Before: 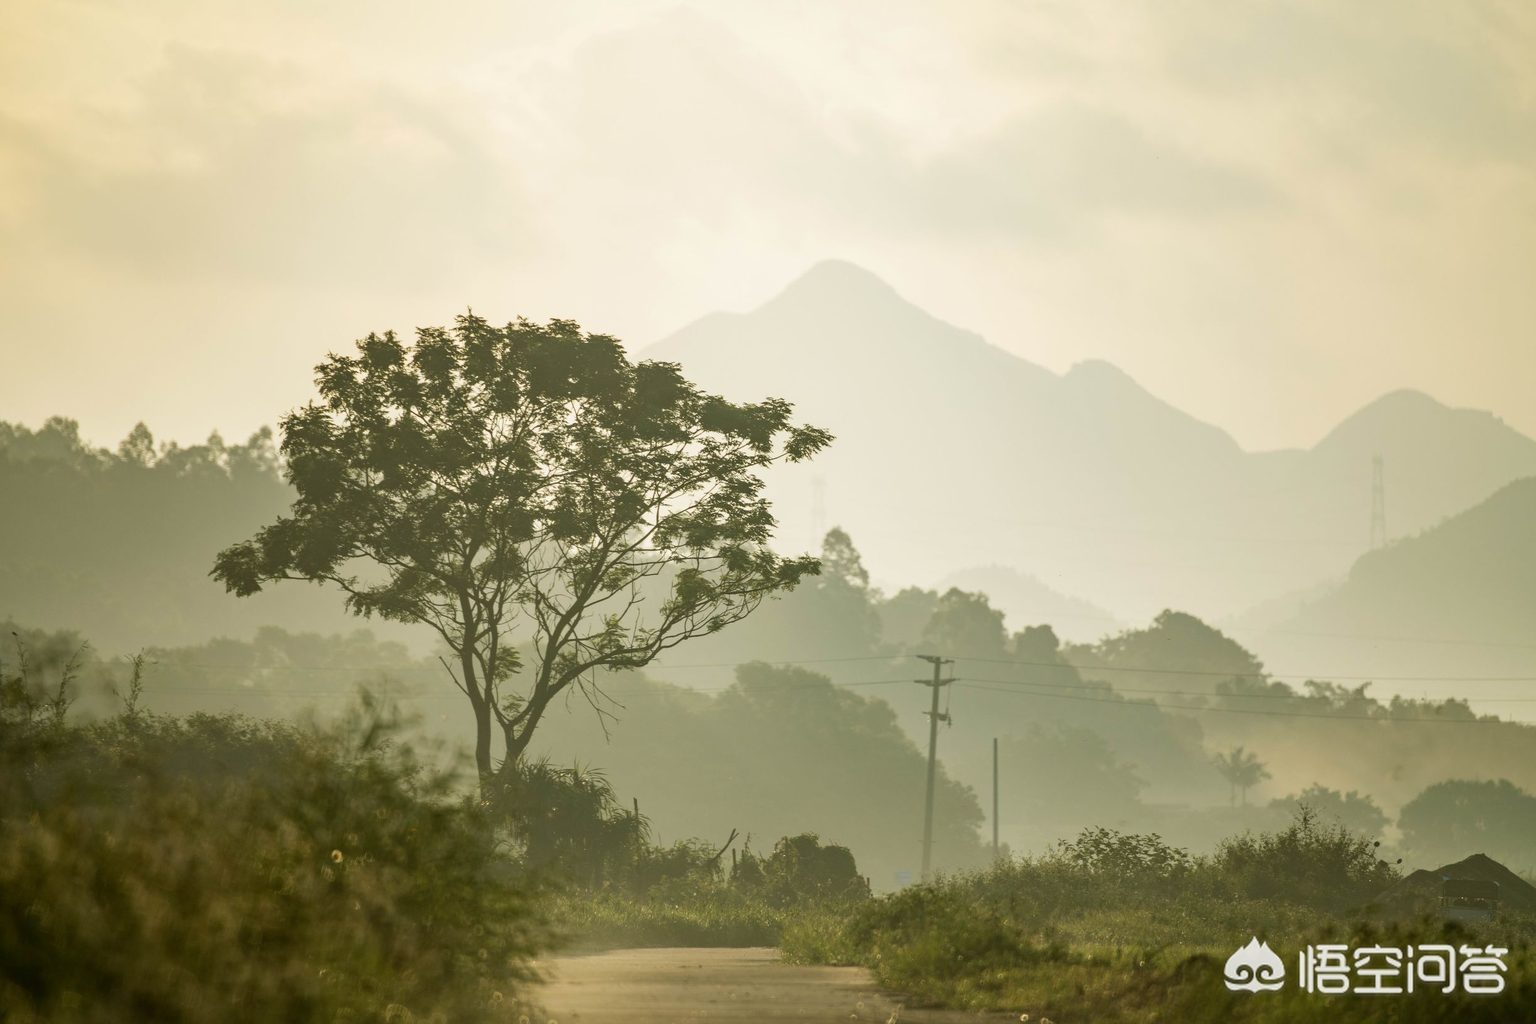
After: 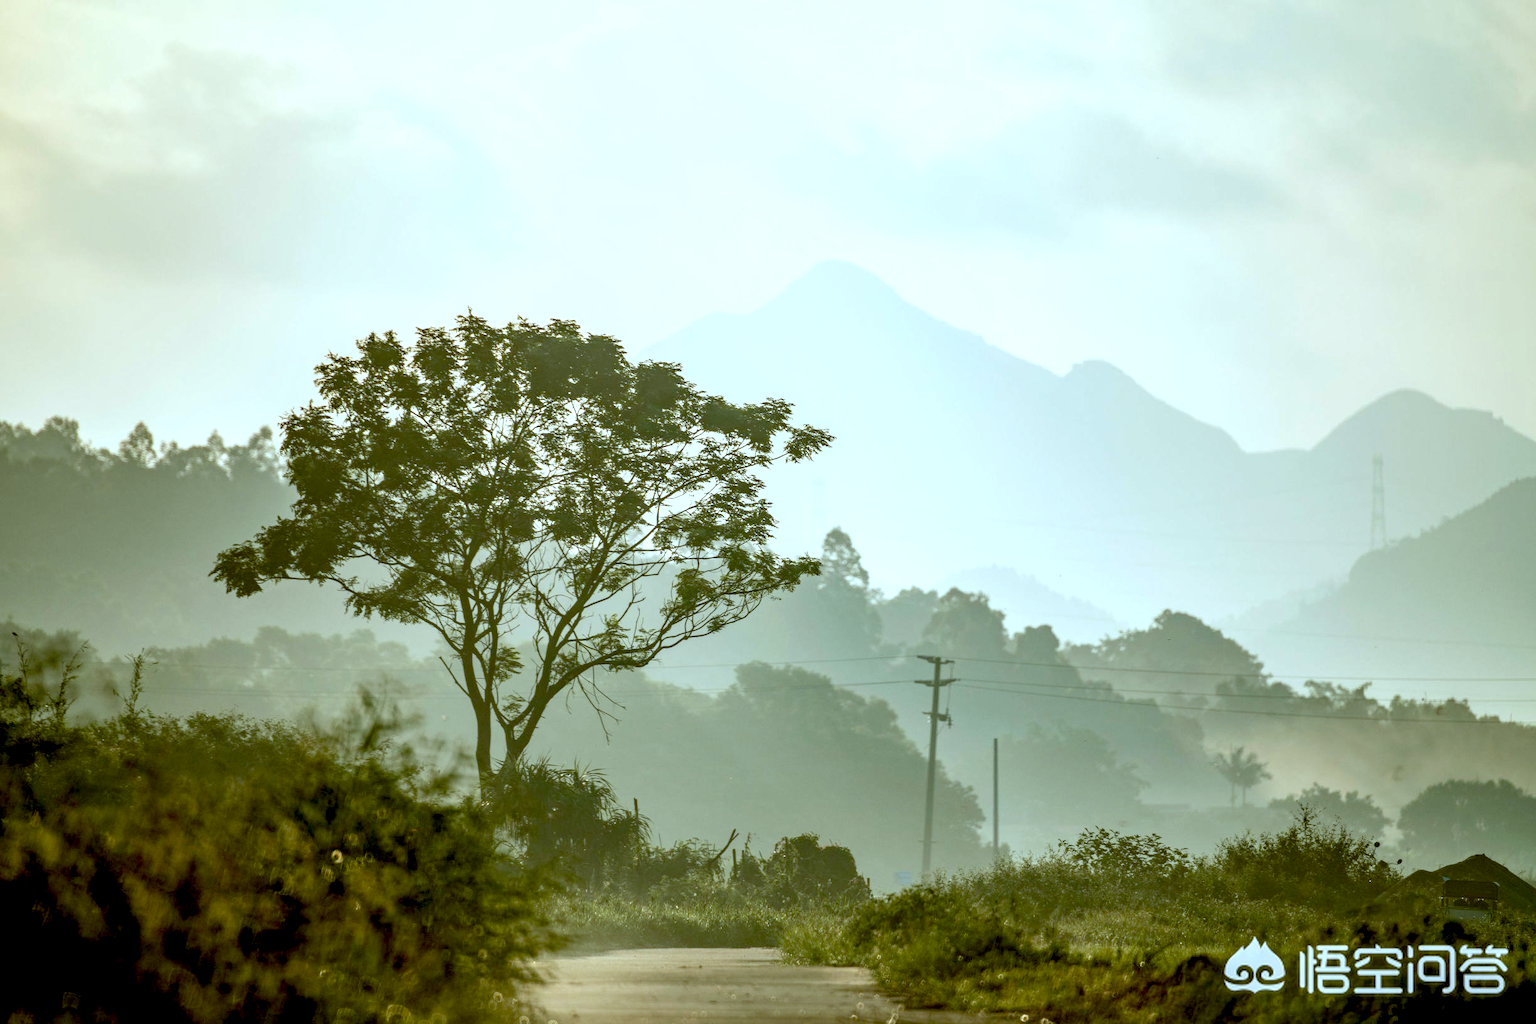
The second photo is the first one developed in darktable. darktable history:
exposure: black level correction 0.031, exposure 0.309 EV, compensate exposure bias true, compensate highlight preservation false
local contrast: detail 130%
color correction: highlights a* -9.57, highlights b* -21.63
